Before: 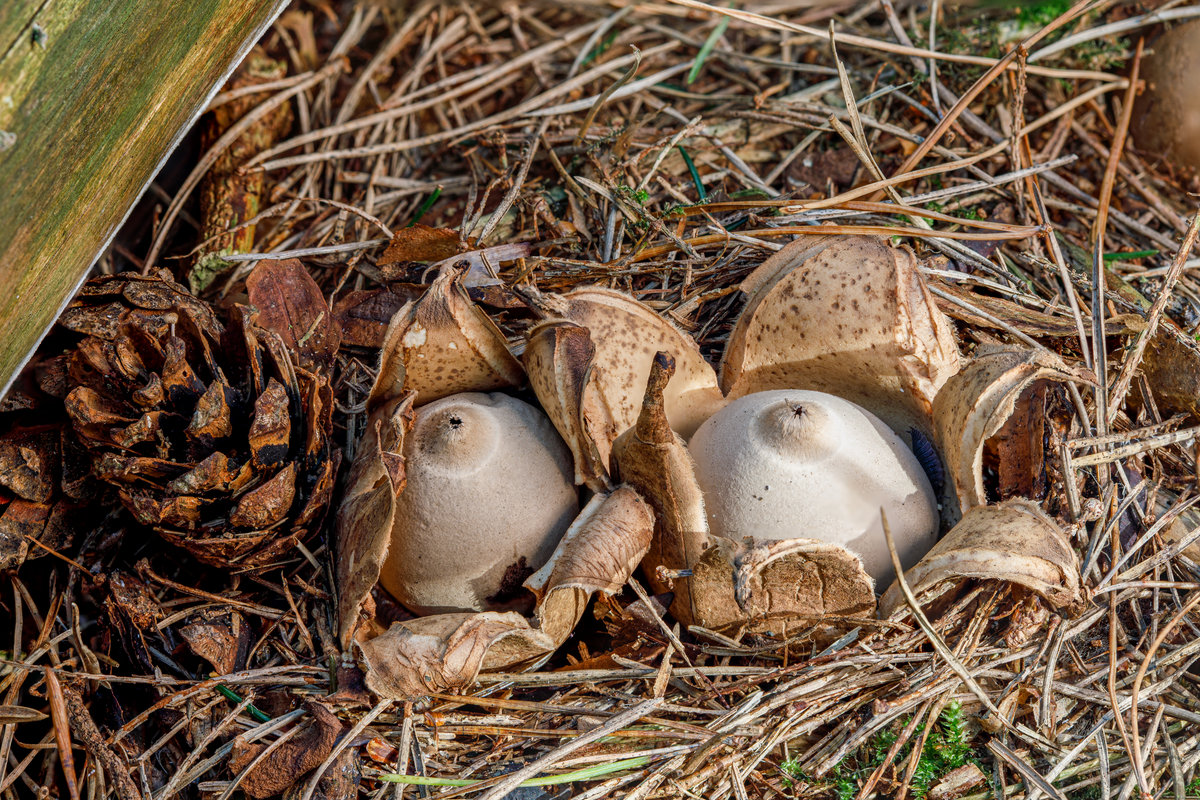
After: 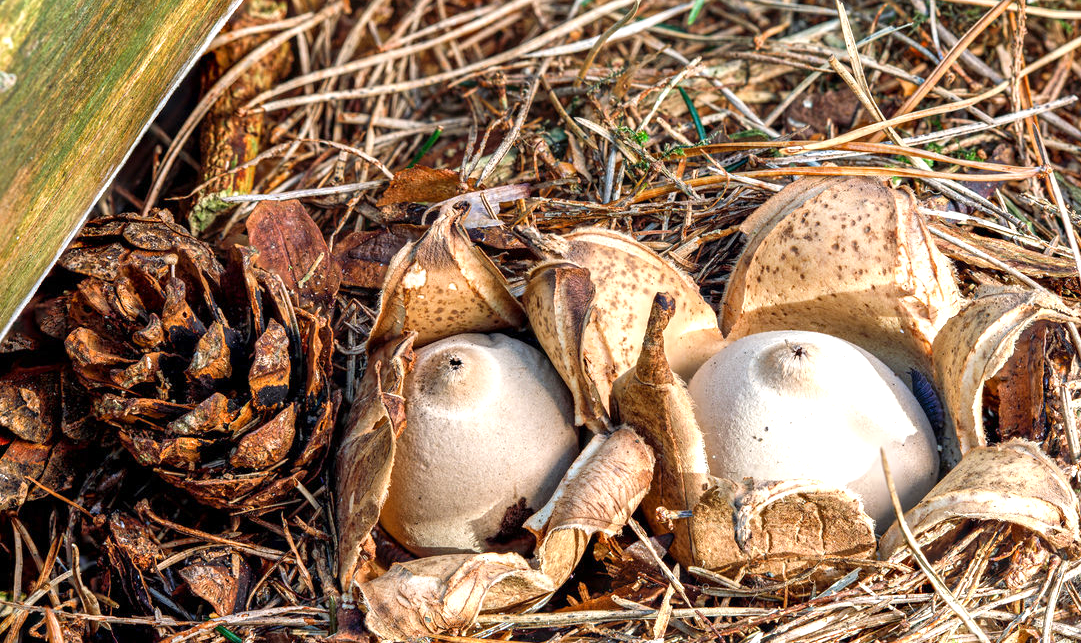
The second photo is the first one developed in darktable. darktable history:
exposure: exposure 0.951 EV, compensate exposure bias true, compensate highlight preservation false
crop: top 7.451%, right 9.885%, bottom 12.053%
